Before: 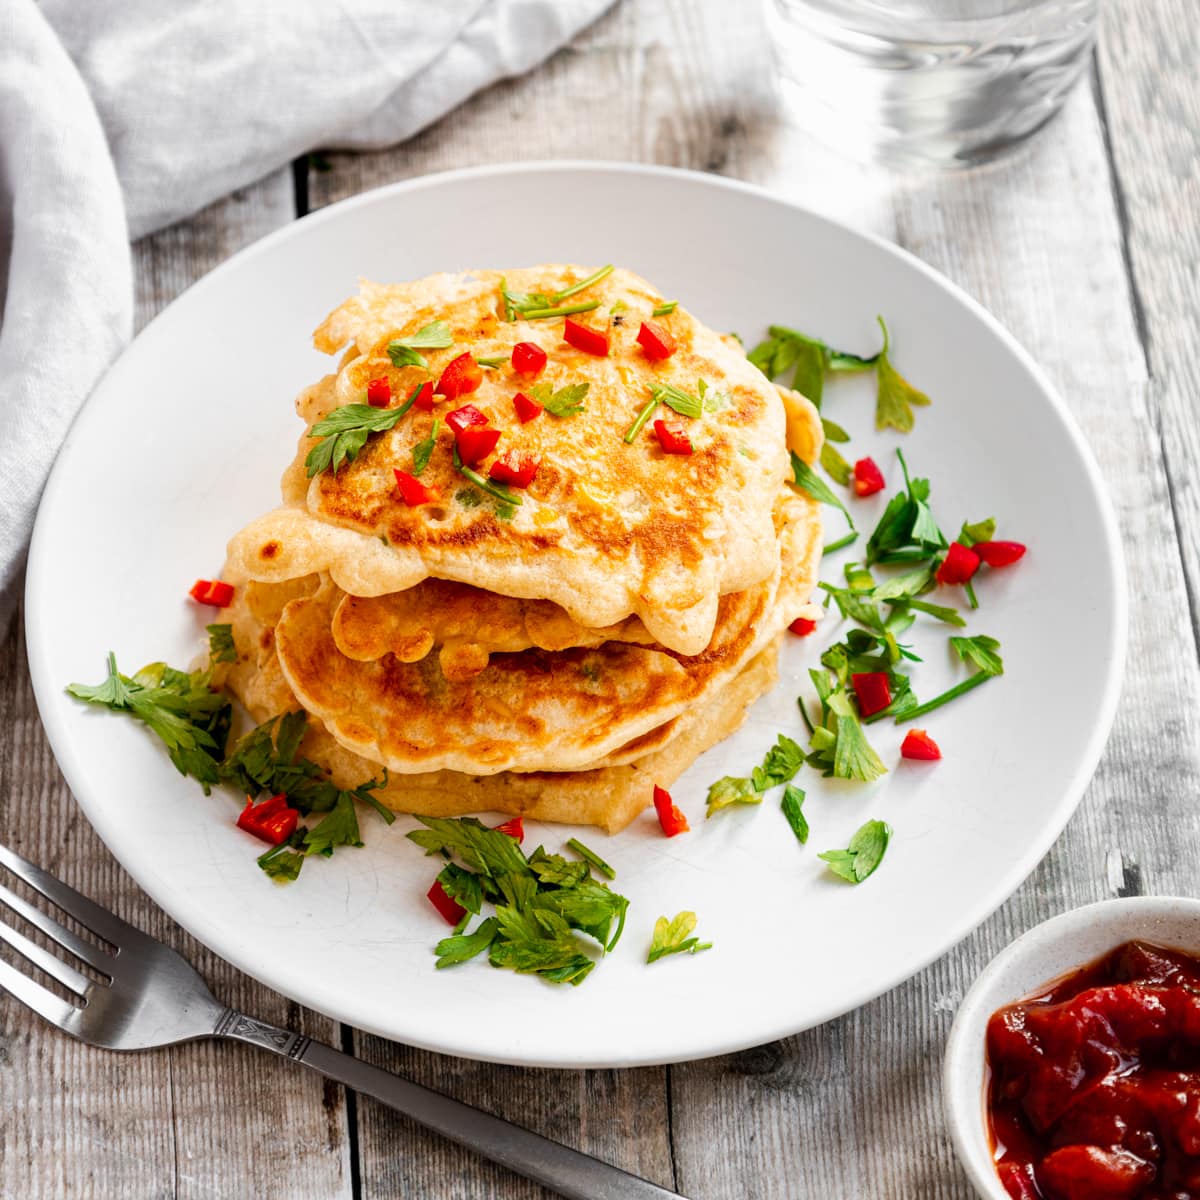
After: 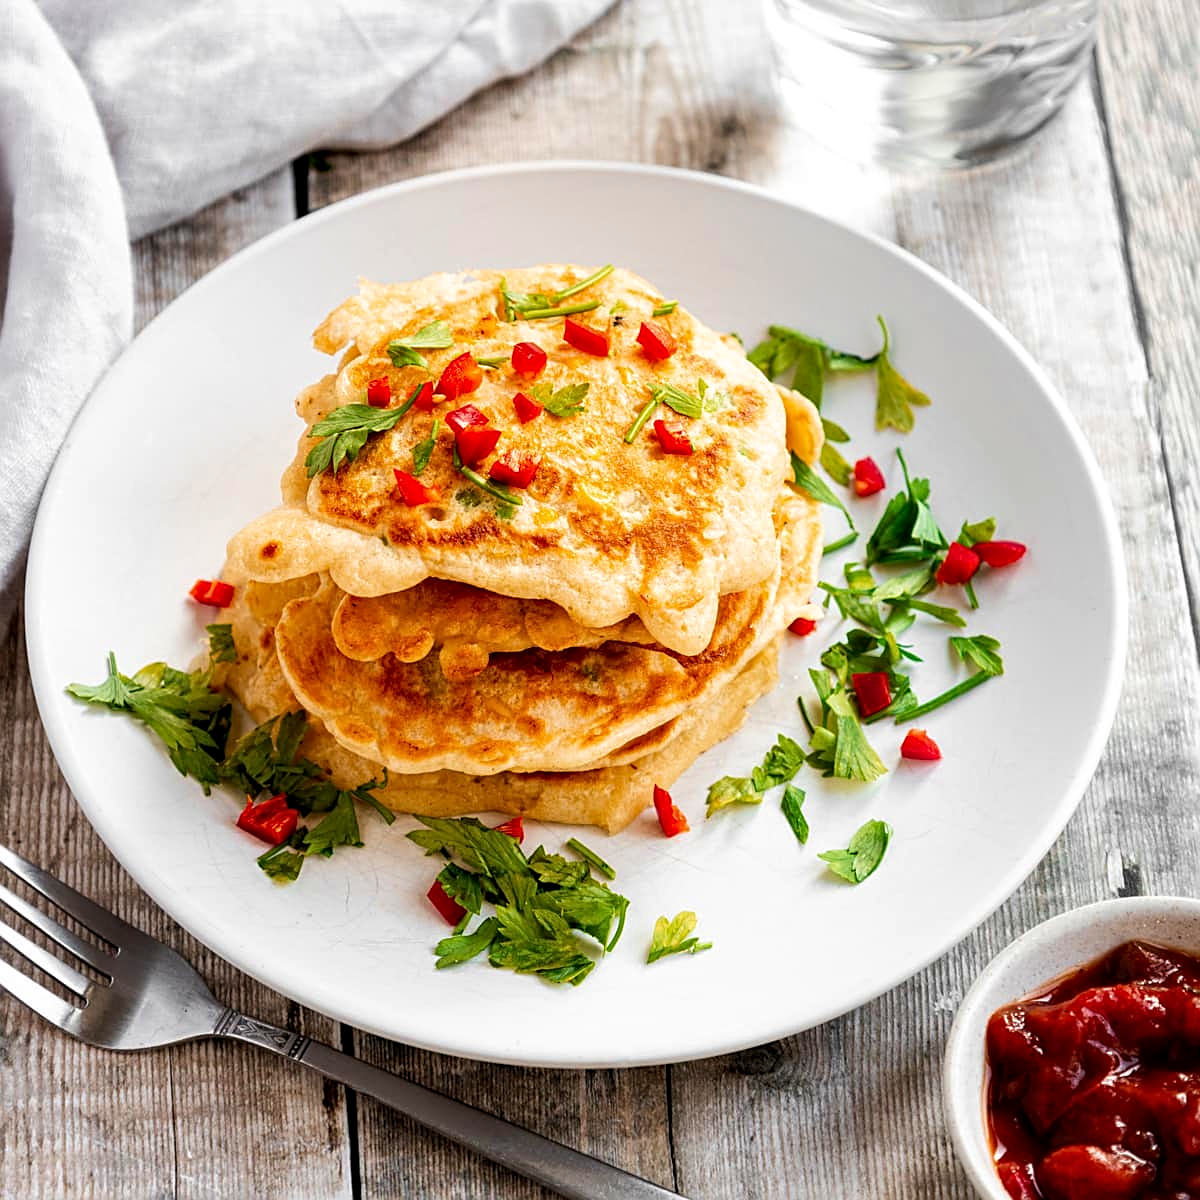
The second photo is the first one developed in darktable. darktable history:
local contrast: highlights 103%, shadows 102%, detail 120%, midtone range 0.2
velvia: on, module defaults
sharpen: on, module defaults
